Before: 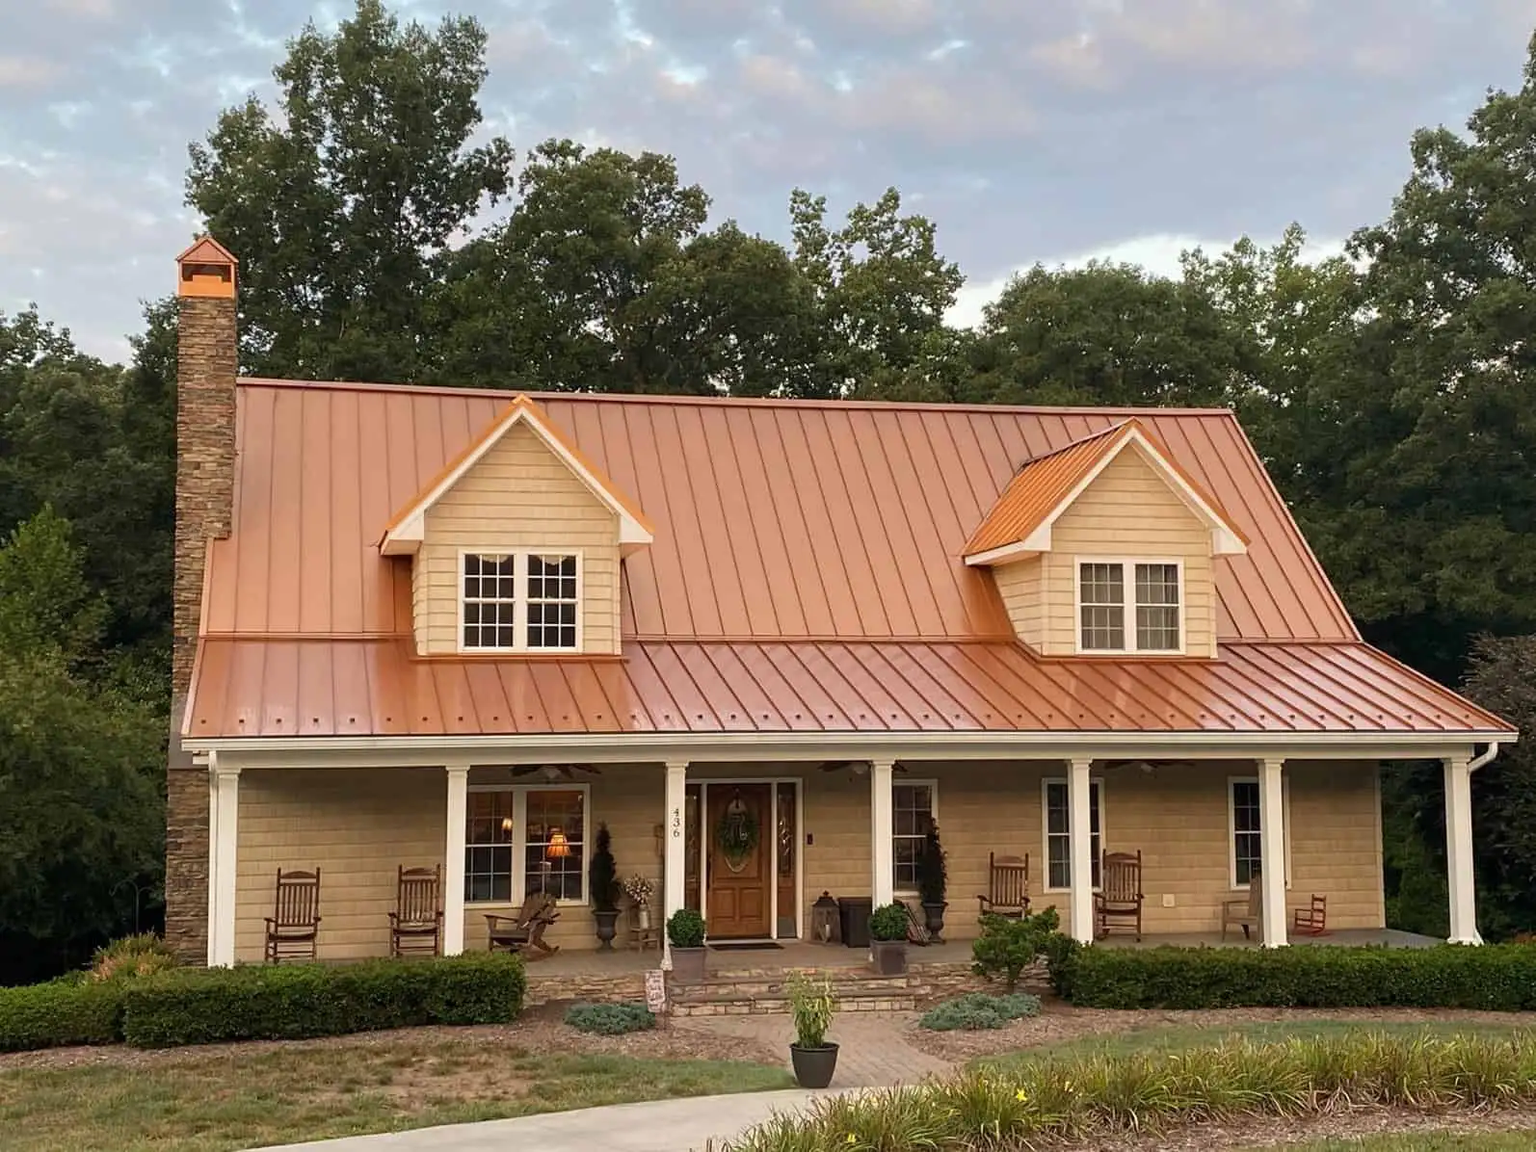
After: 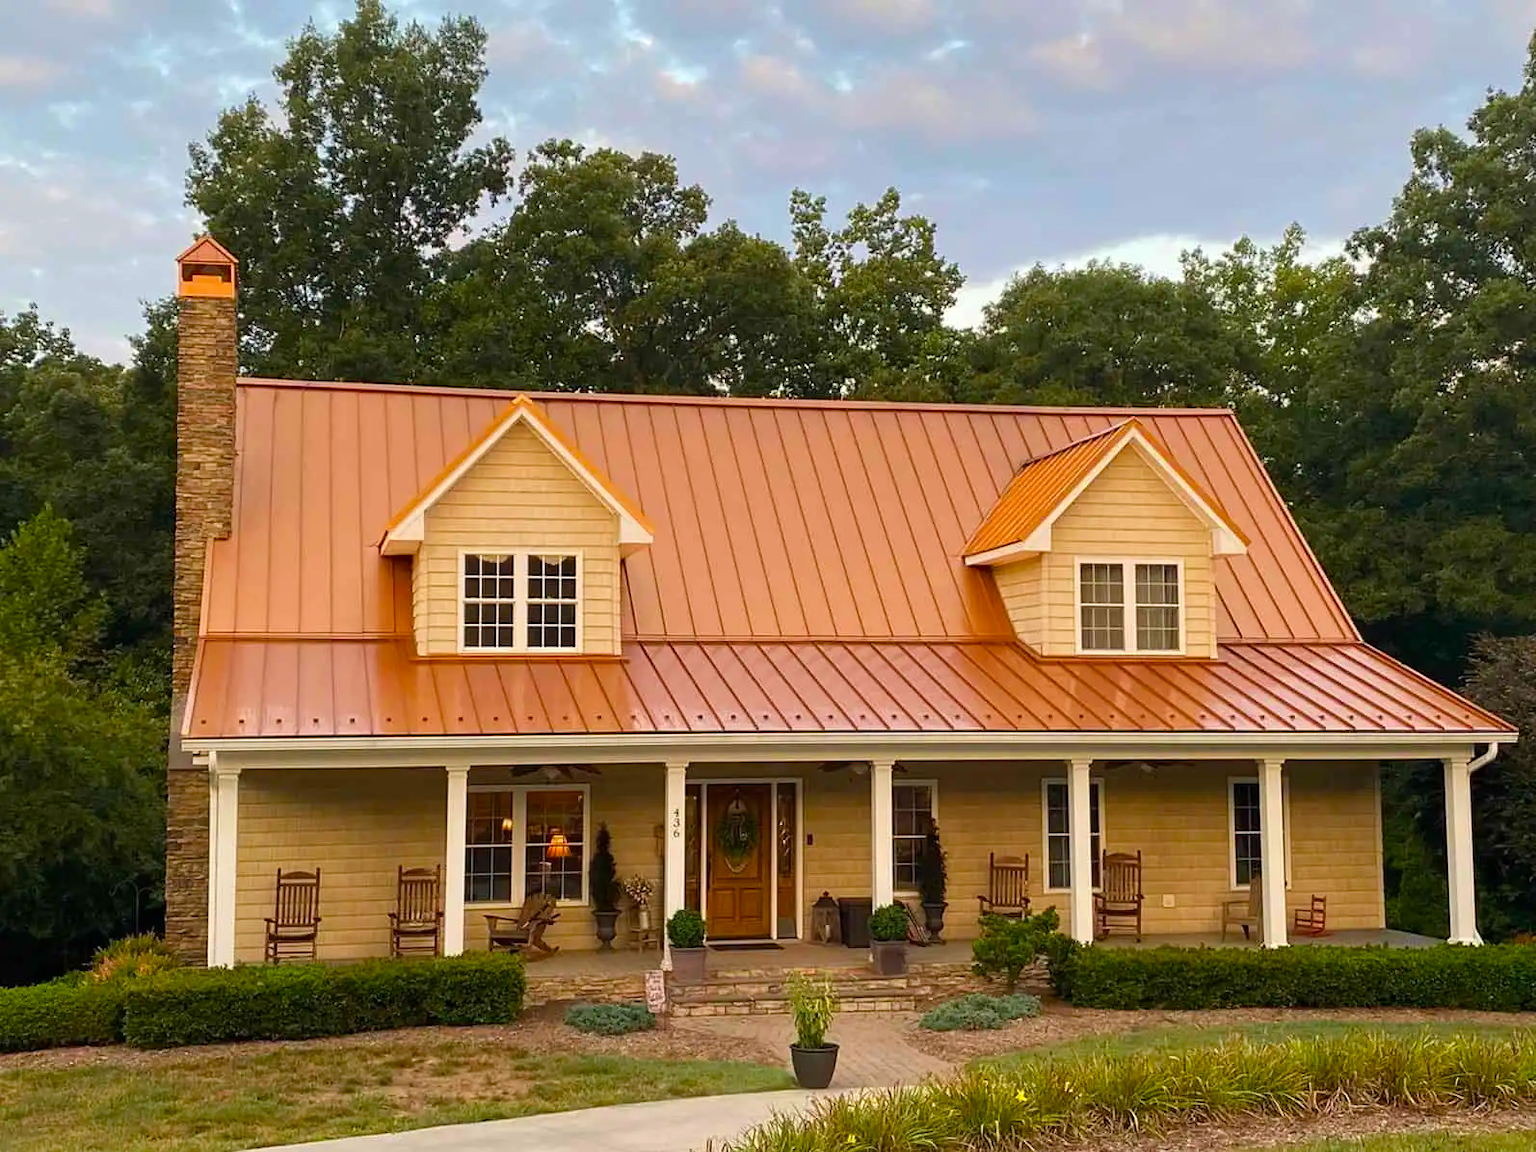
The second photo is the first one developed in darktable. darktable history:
velvia: strength 32.29%, mid-tones bias 0.206
